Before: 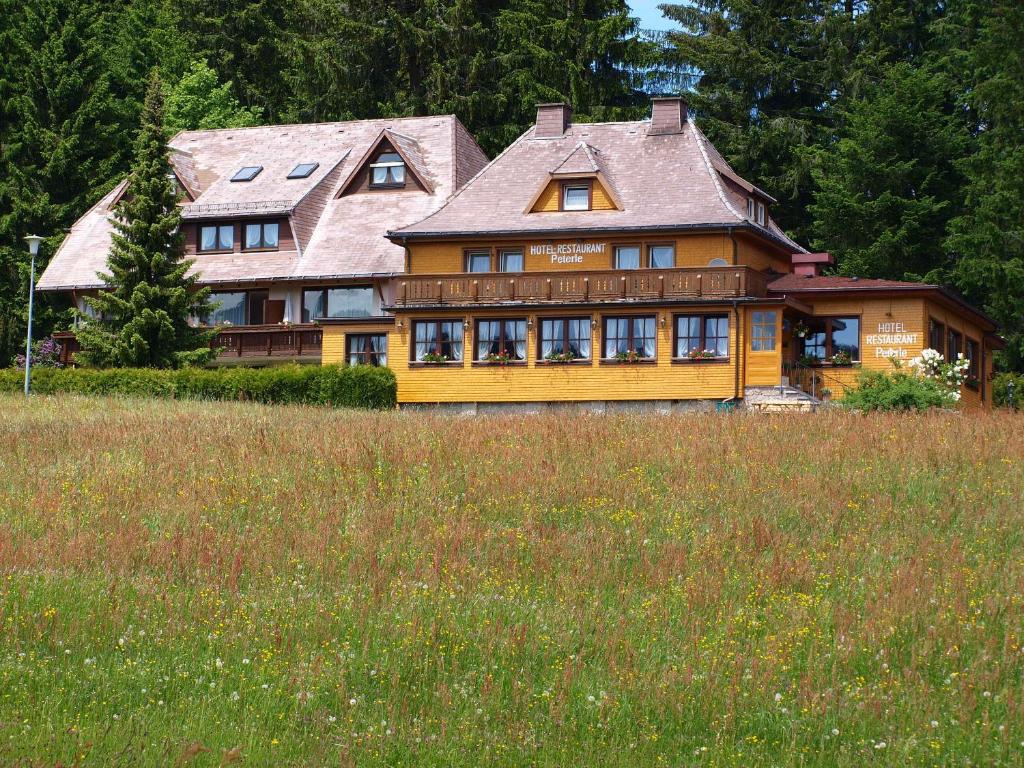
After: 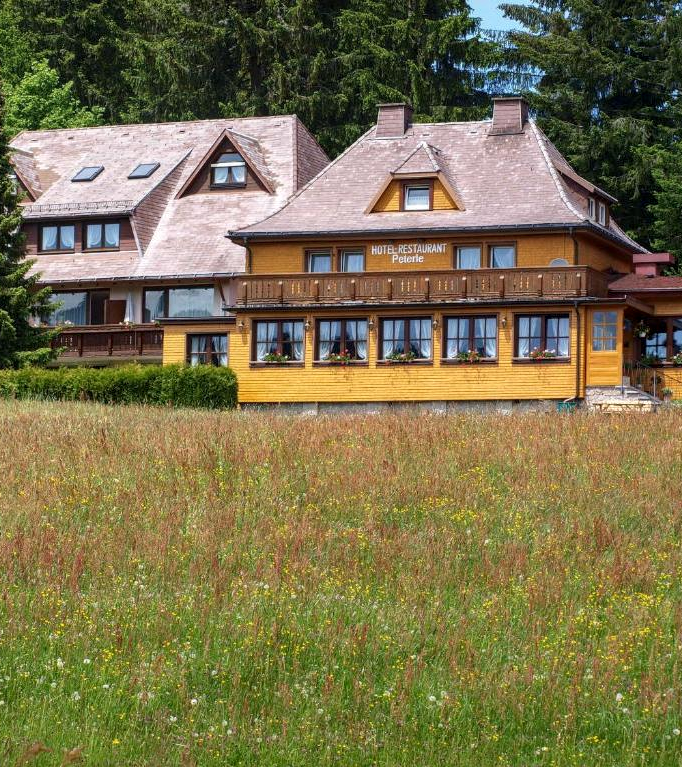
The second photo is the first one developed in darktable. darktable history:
crop and rotate: left 15.546%, right 17.787%
local contrast: on, module defaults
